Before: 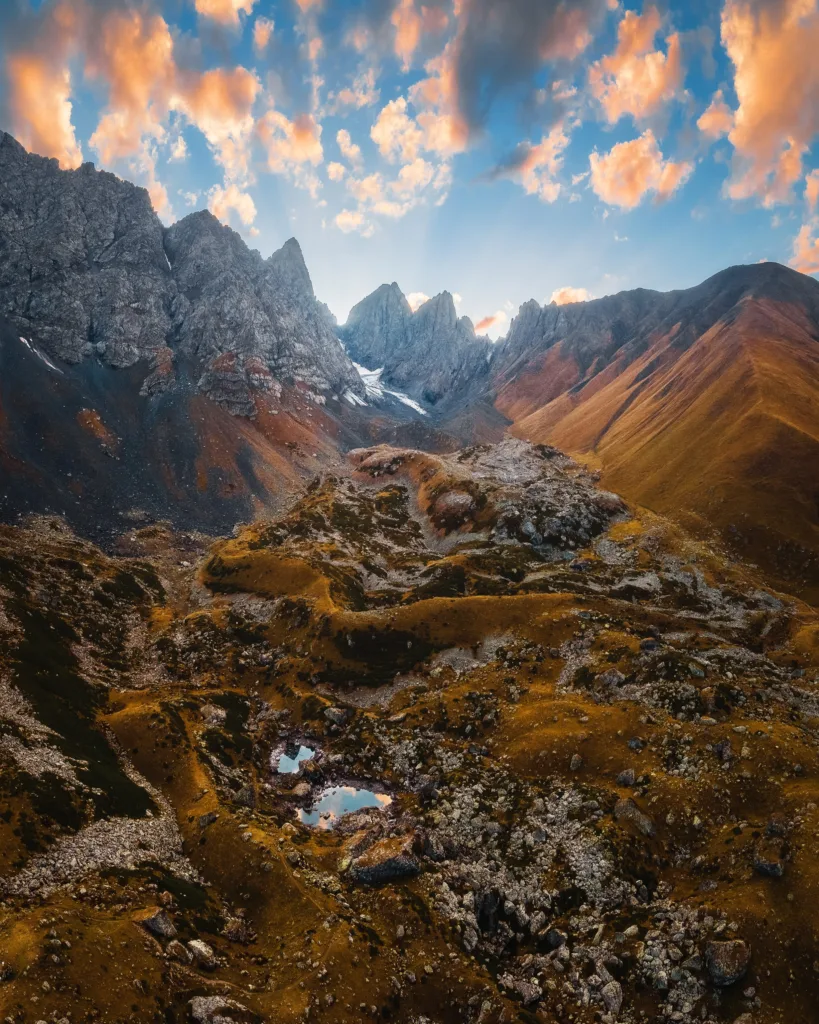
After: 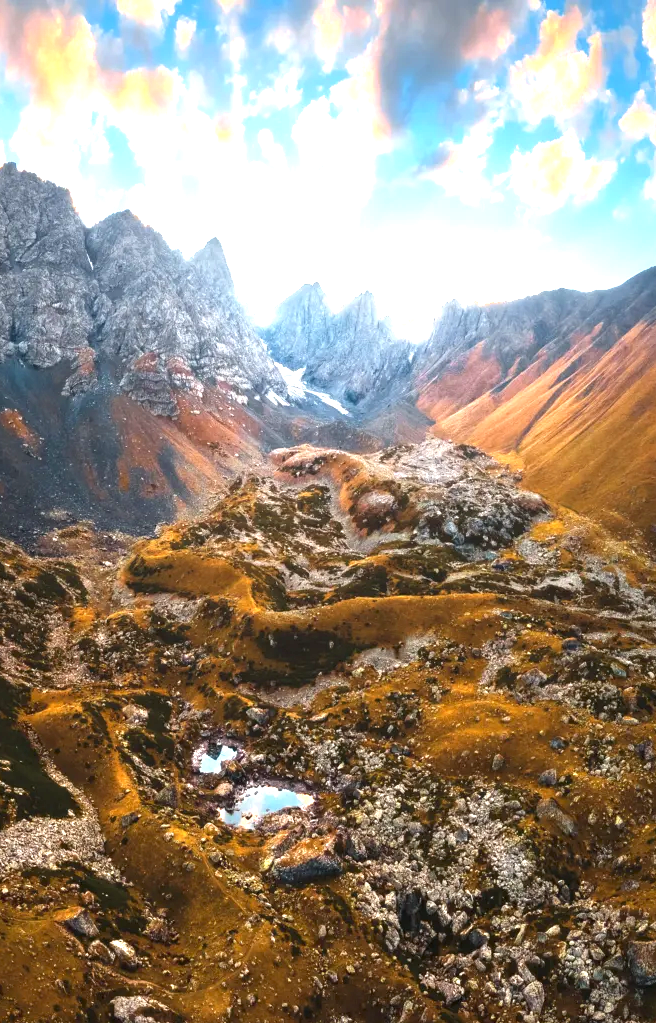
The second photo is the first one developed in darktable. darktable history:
exposure: exposure 1.509 EV, compensate highlight preservation false
crop and rotate: left 9.605%, right 10.278%
